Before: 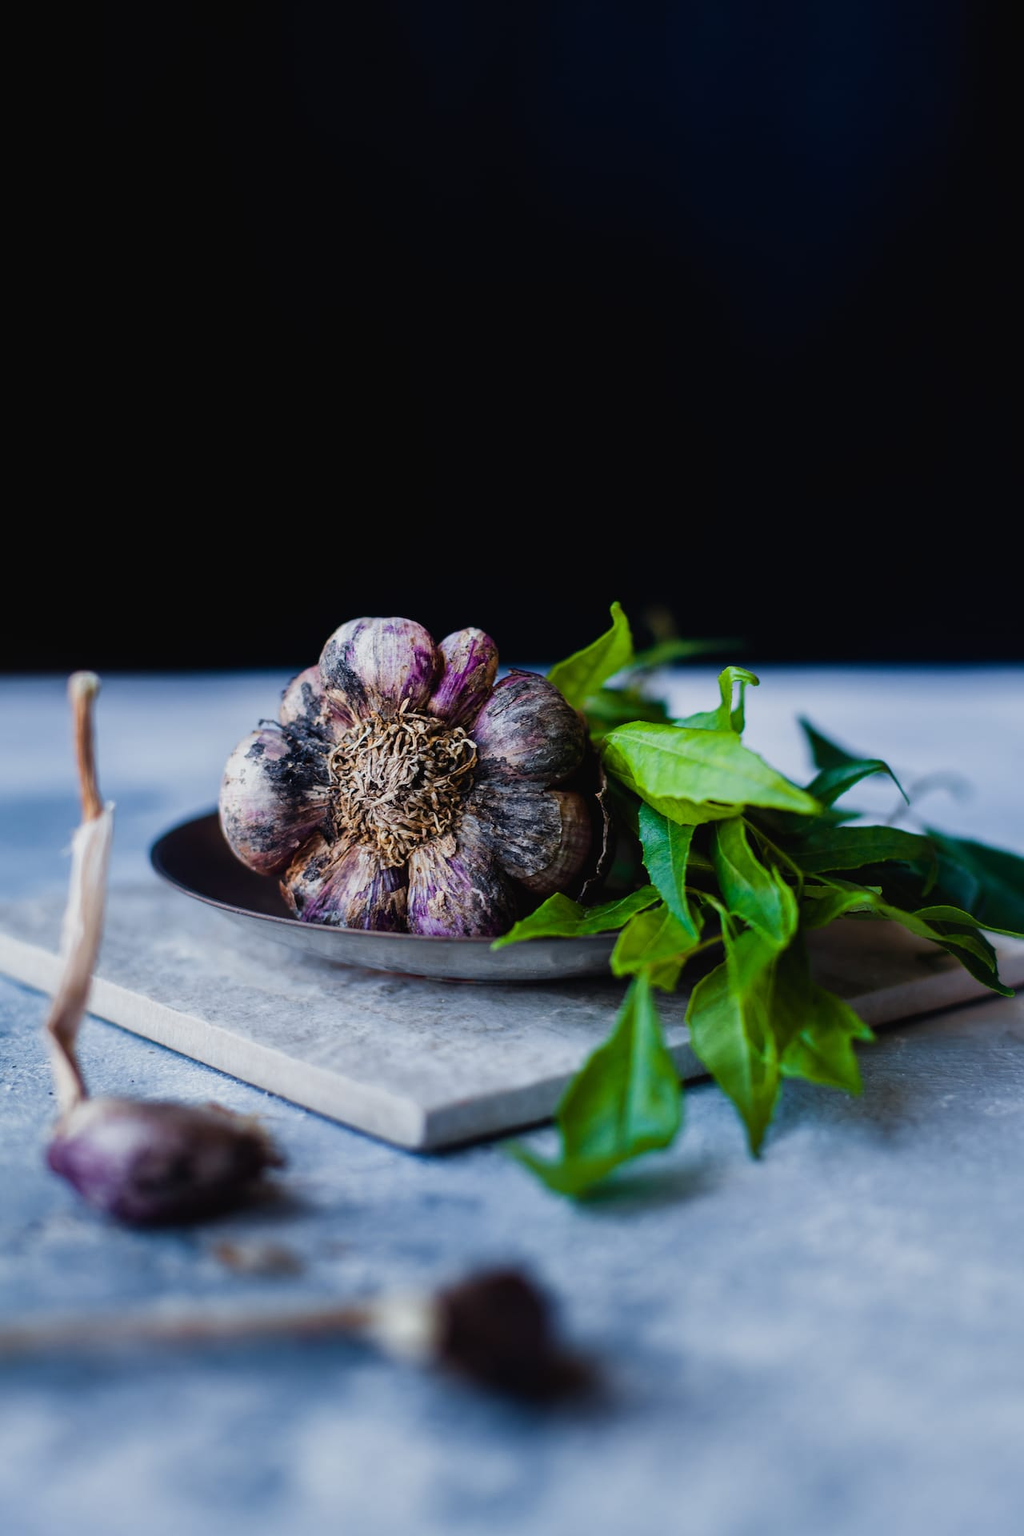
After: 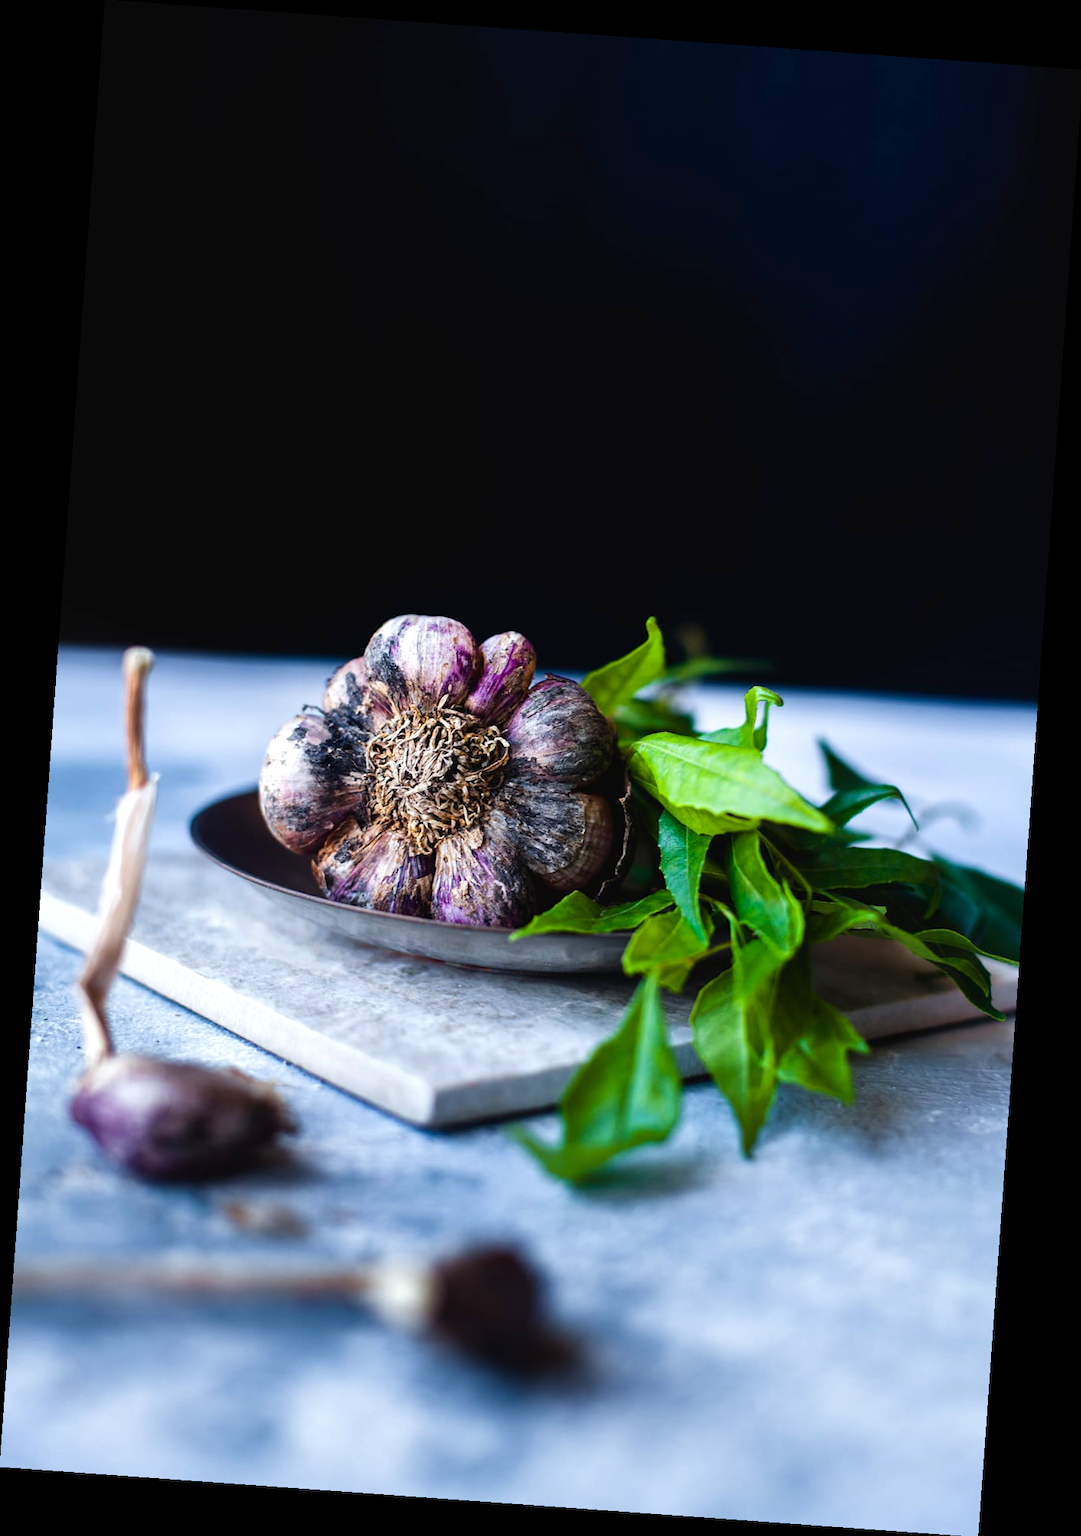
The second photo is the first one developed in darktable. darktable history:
contrast brightness saturation: contrast 0.03, brightness -0.04
rotate and perspective: rotation 4.1°, automatic cropping off
exposure: exposure 0.648 EV, compensate highlight preservation false
